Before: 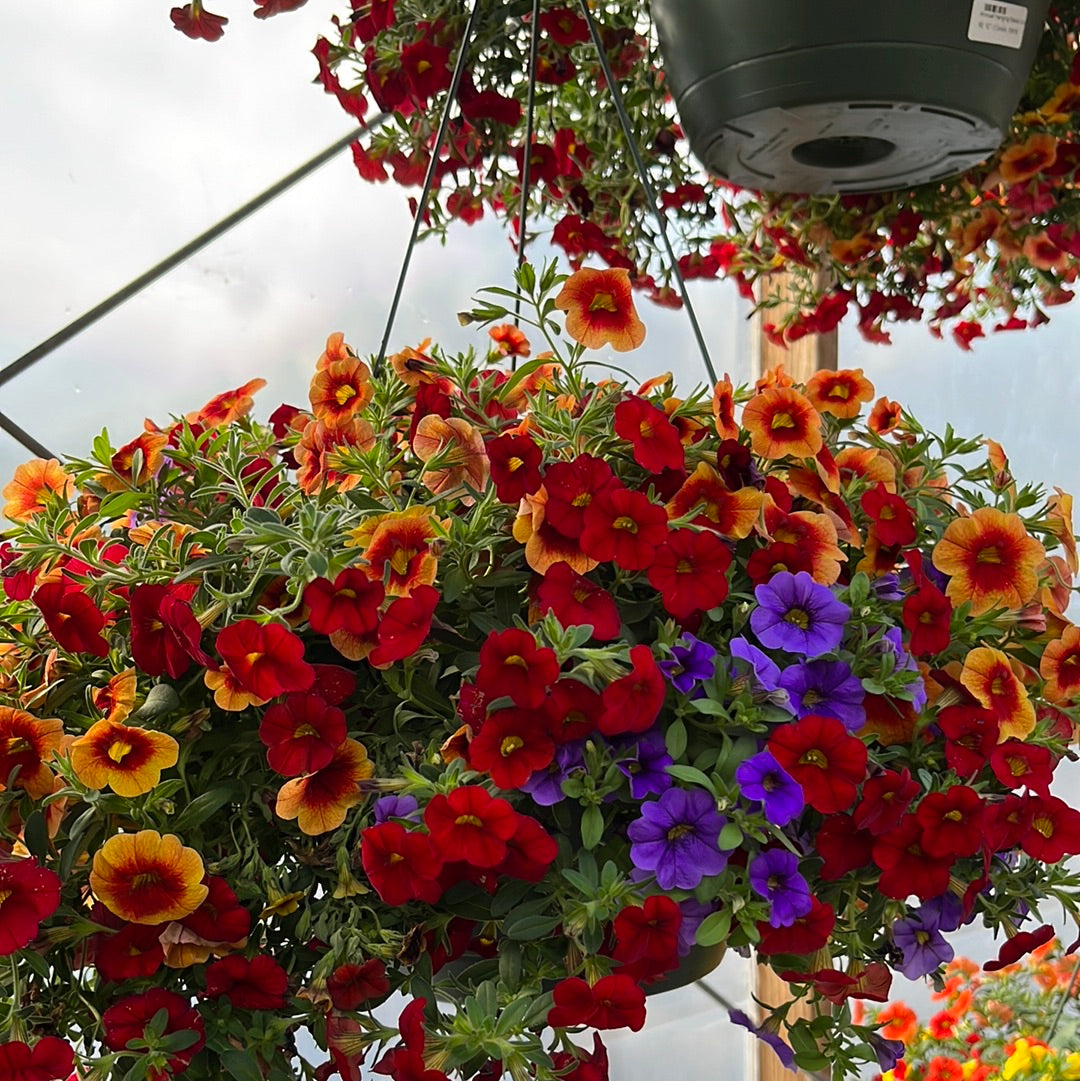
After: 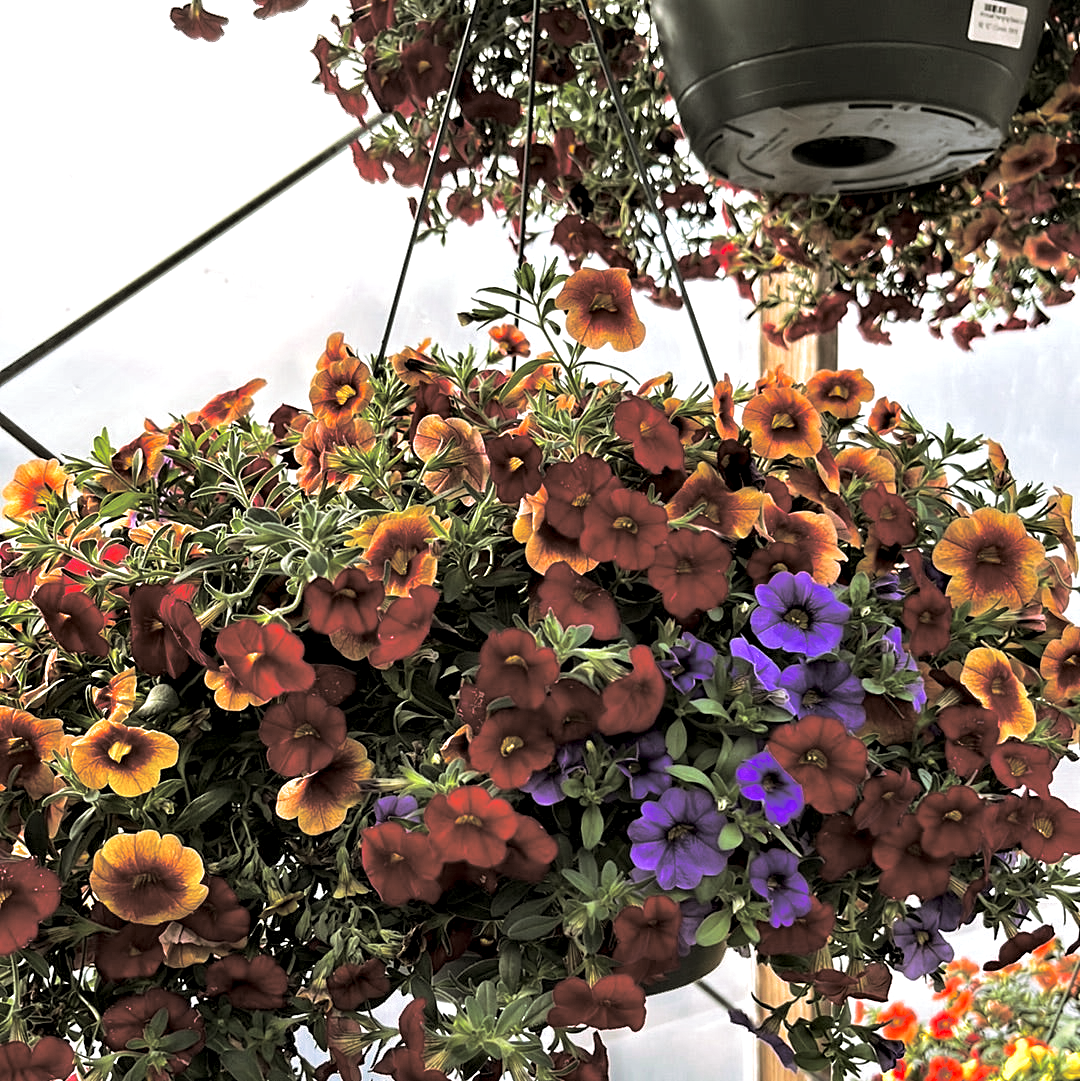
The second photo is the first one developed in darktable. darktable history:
contrast equalizer: y [[0.601, 0.6, 0.598, 0.598, 0.6, 0.601], [0.5 ×6], [0.5 ×6], [0 ×6], [0 ×6]]
split-toning: shadows › hue 46.8°, shadows › saturation 0.17, highlights › hue 316.8°, highlights › saturation 0.27, balance -51.82
exposure: exposure 0.376 EV, compensate highlight preservation false
